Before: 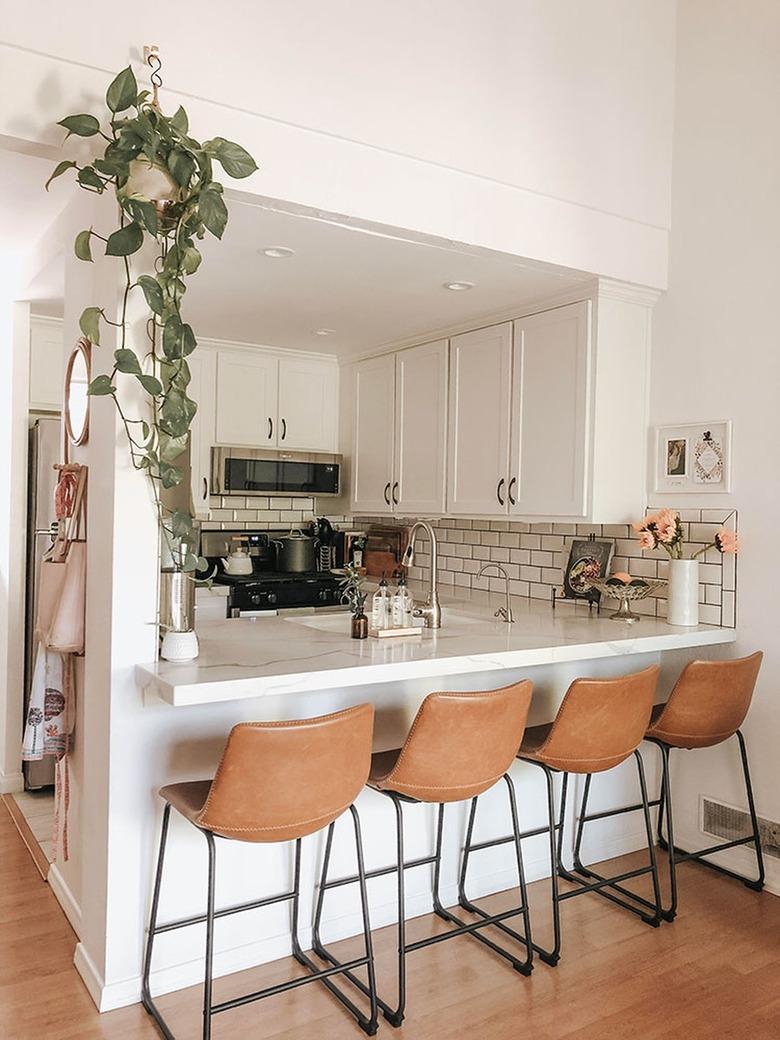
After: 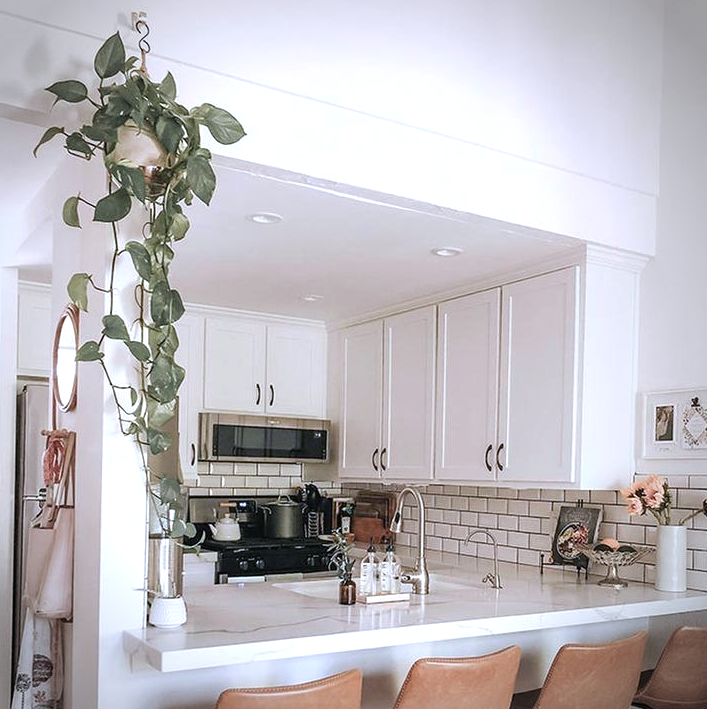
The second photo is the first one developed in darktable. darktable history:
vignetting: unbound false
color calibration: illuminant as shot in camera, x 0.37, y 0.382, temperature 4317.3 K
crop: left 1.622%, top 3.364%, right 7.732%, bottom 28.417%
exposure: exposure 0.291 EV, compensate highlight preservation false
